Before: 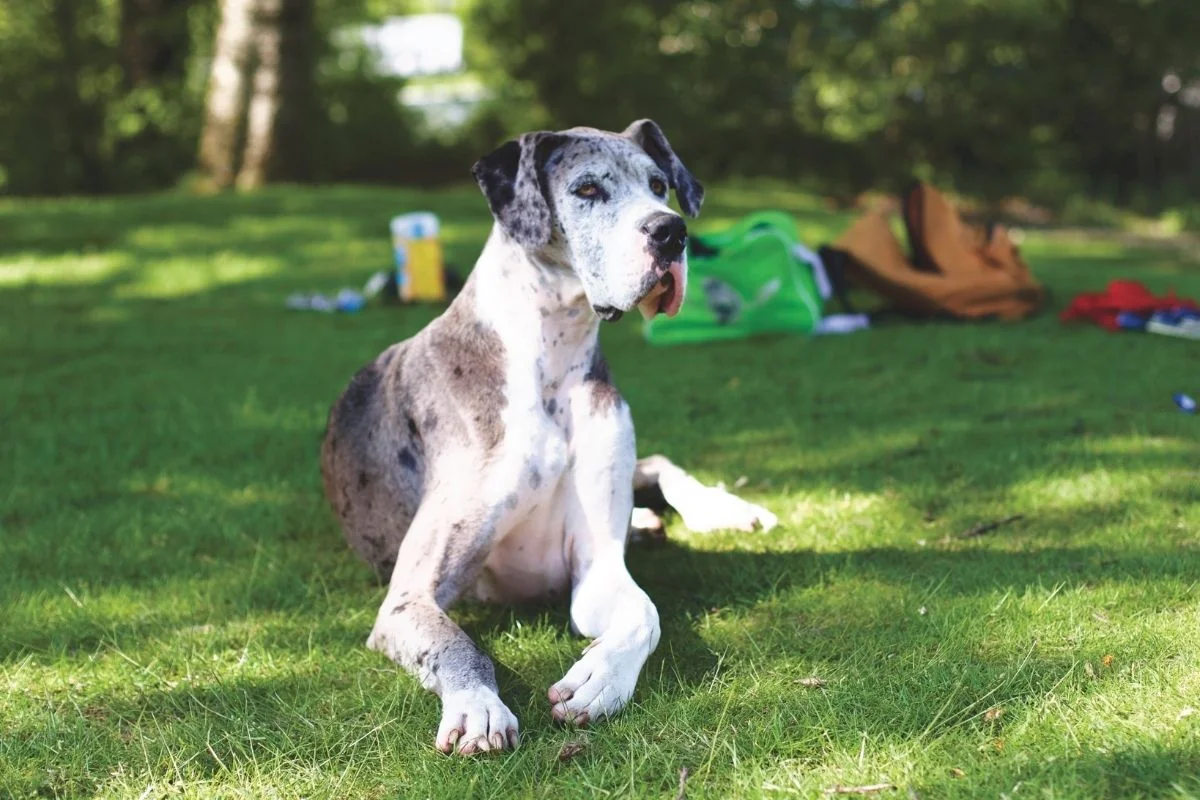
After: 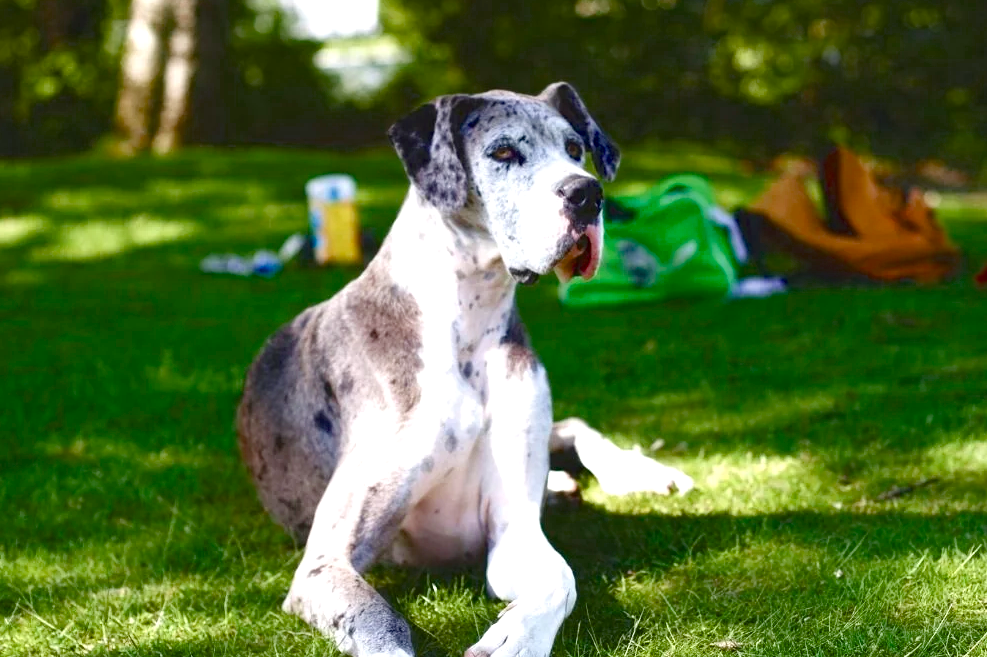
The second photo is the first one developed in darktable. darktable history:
crop and rotate: left 7.08%, top 4.702%, right 10.602%, bottom 13.101%
color balance rgb: highlights gain › chroma 0.11%, highlights gain › hue 330.03°, perceptual saturation grading › global saturation 20%, perceptual saturation grading › highlights -25.321%, perceptual saturation grading › shadows 50.257%, global vibrance 6.51%, contrast 12.757%, saturation formula JzAzBz (2021)
